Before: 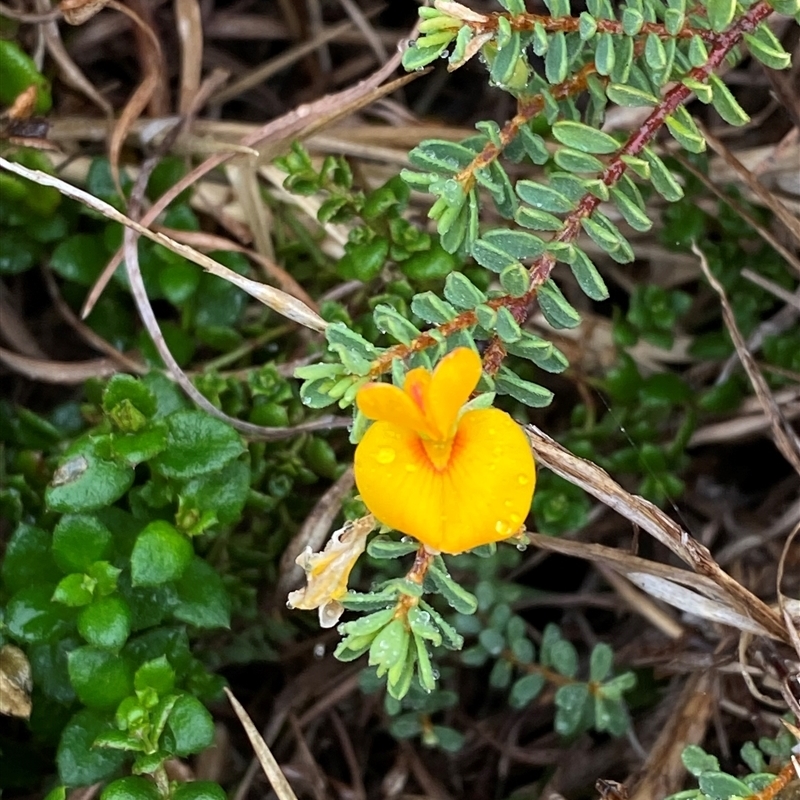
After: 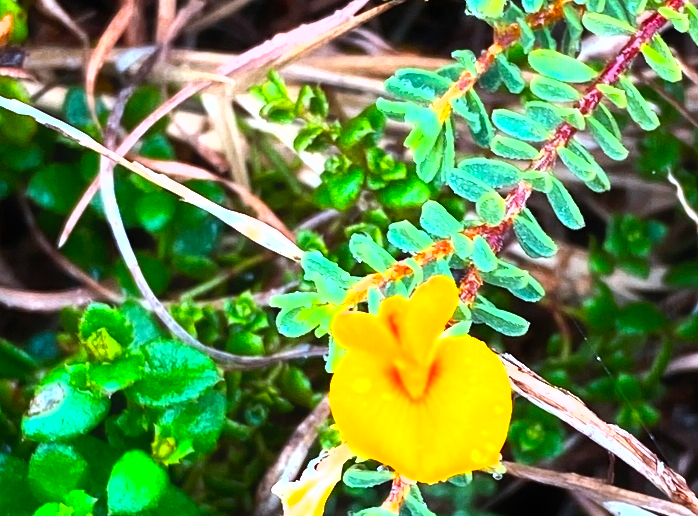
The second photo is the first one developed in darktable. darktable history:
color calibration: output R [1.422, -0.35, -0.252, 0], output G [-0.238, 1.259, -0.084, 0], output B [-0.081, -0.196, 1.58, 0], output brightness [0.49, 0.671, -0.57, 0], illuminant same as pipeline (D50), adaptation none (bypass), saturation algorithm version 1 (2020)
crop: left 3.015%, top 8.969%, right 9.647%, bottom 26.457%
contrast equalizer: y [[0.5, 0.486, 0.447, 0.446, 0.489, 0.5], [0.5 ×6], [0.5 ×6], [0 ×6], [0 ×6]]
shadows and highlights: shadows 29.32, highlights -29.32, low approximation 0.01, soften with gaussian
tone equalizer: -8 EV -1.08 EV, -7 EV -1.01 EV, -6 EV -0.867 EV, -5 EV -0.578 EV, -3 EV 0.578 EV, -2 EV 0.867 EV, -1 EV 1.01 EV, +0 EV 1.08 EV, edges refinement/feathering 500, mask exposure compensation -1.57 EV, preserve details no
